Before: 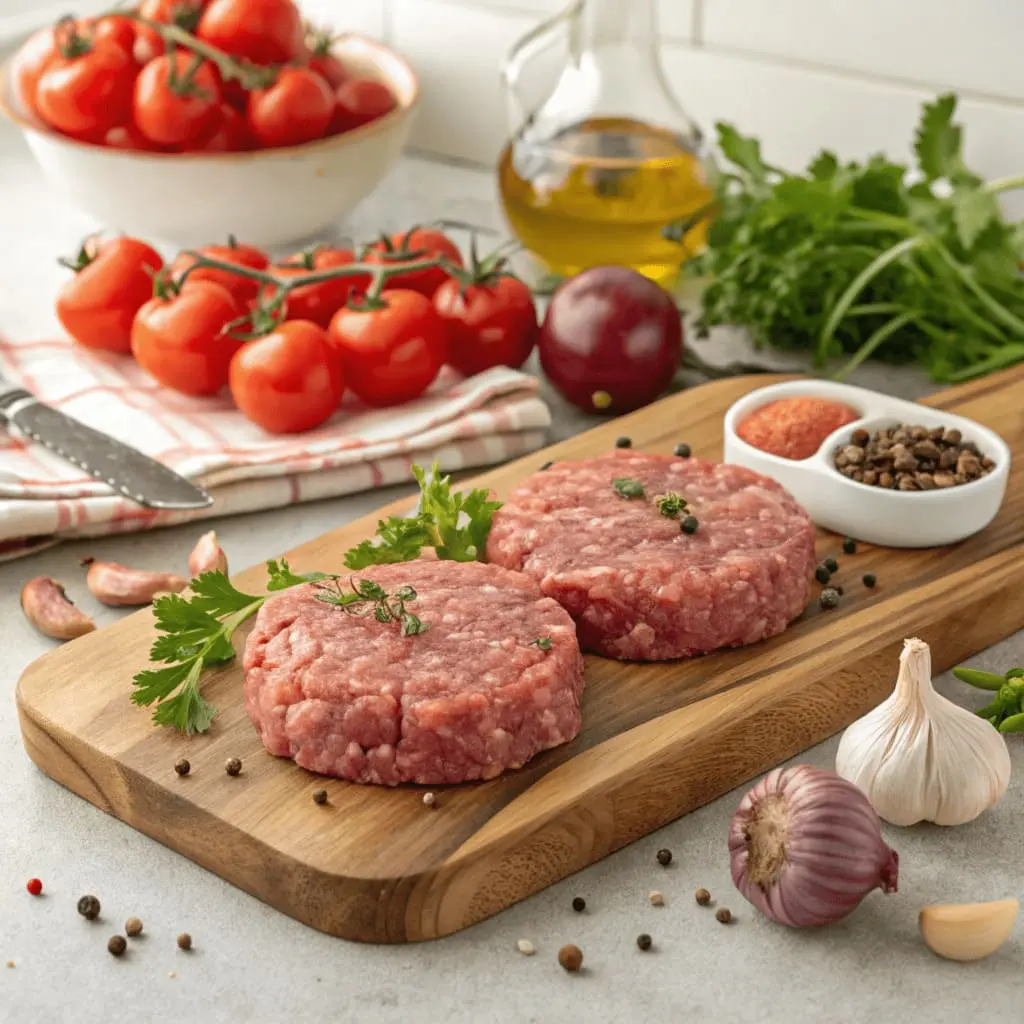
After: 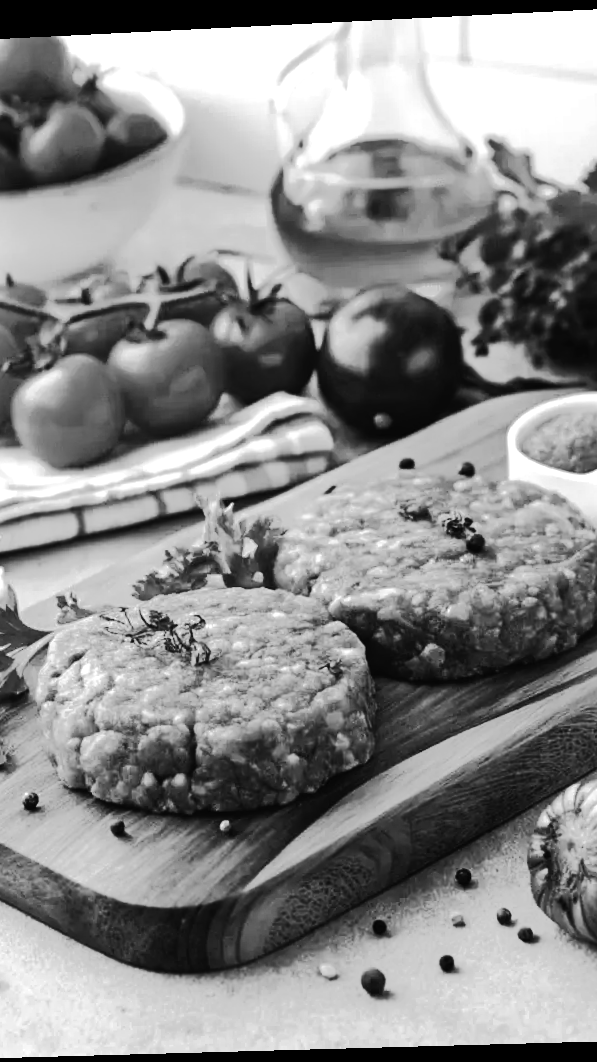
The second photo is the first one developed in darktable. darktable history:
tone equalizer: -8 EV -0.75 EV, -7 EV -0.7 EV, -6 EV -0.6 EV, -5 EV -0.4 EV, -3 EV 0.4 EV, -2 EV 0.6 EV, -1 EV 0.7 EV, +0 EV 0.75 EV, edges refinement/feathering 500, mask exposure compensation -1.57 EV, preserve details no
crop: left 21.496%, right 22.254%
tone curve: curves: ch0 [(0, 0) (0.003, 0.011) (0.011, 0.014) (0.025, 0.018) (0.044, 0.023) (0.069, 0.028) (0.1, 0.031) (0.136, 0.039) (0.177, 0.056) (0.224, 0.081) (0.277, 0.129) (0.335, 0.188) (0.399, 0.256) (0.468, 0.367) (0.543, 0.514) (0.623, 0.684) (0.709, 0.785) (0.801, 0.846) (0.898, 0.884) (1, 1)], preserve colors none
rotate and perspective: rotation -2.22°, lens shift (horizontal) -0.022, automatic cropping off
monochrome: a 14.95, b -89.96
